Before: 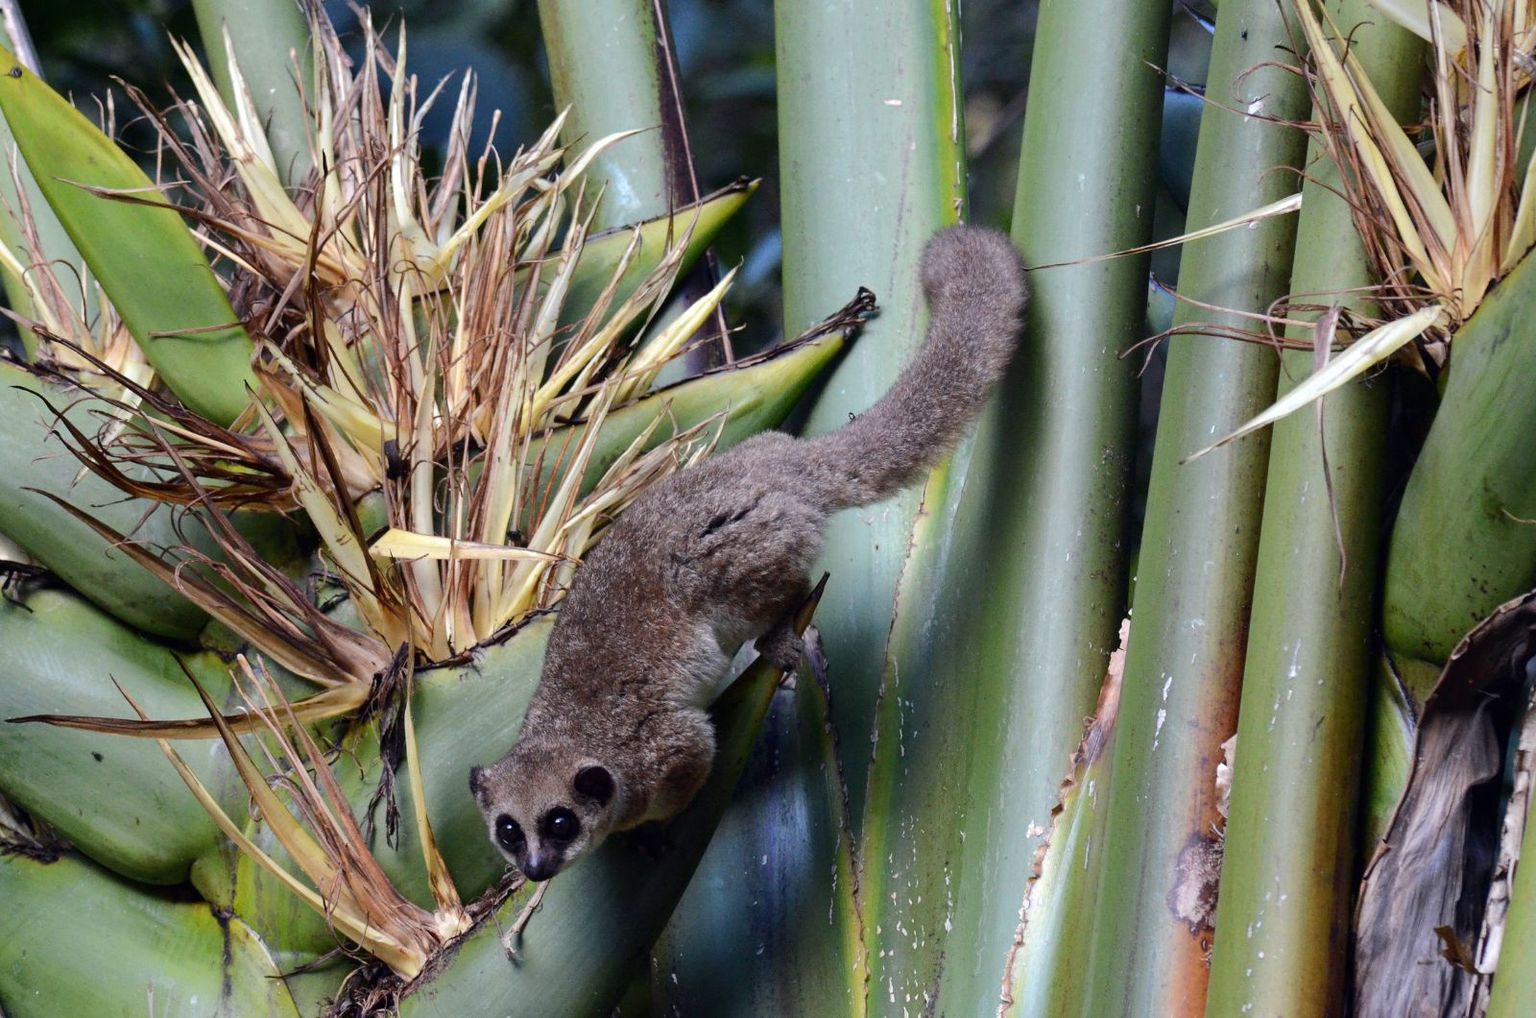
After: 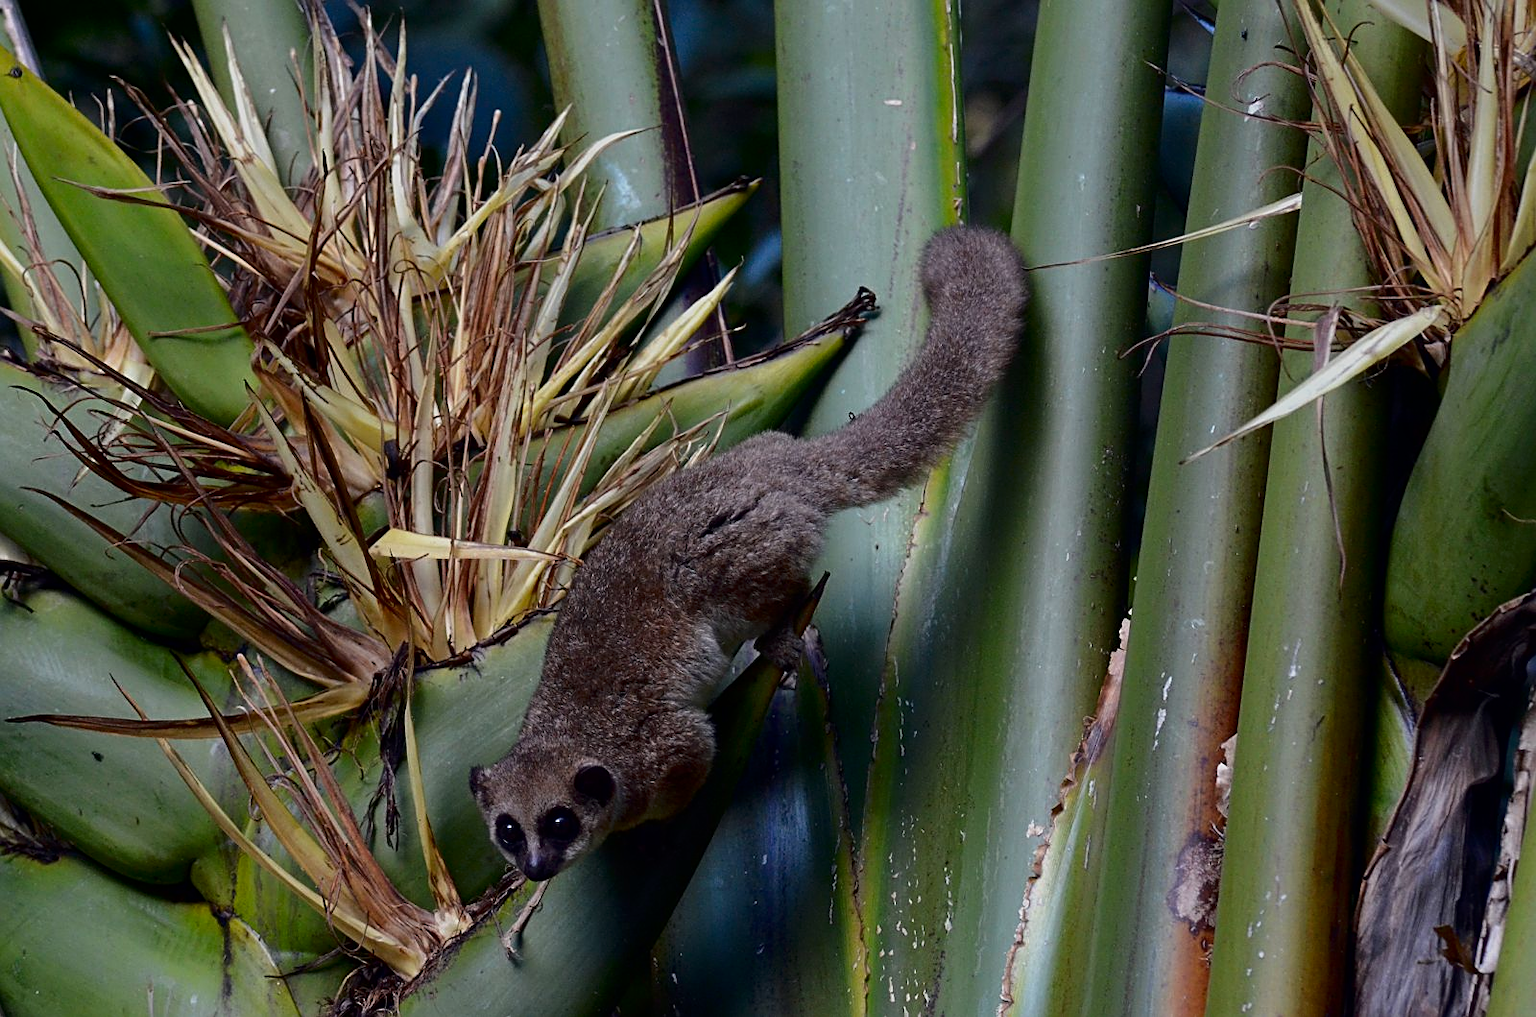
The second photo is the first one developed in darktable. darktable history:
exposure: exposure -0.456 EV, compensate highlight preservation false
sharpen: on, module defaults
contrast brightness saturation: contrast 0.069, brightness -0.15, saturation 0.11
